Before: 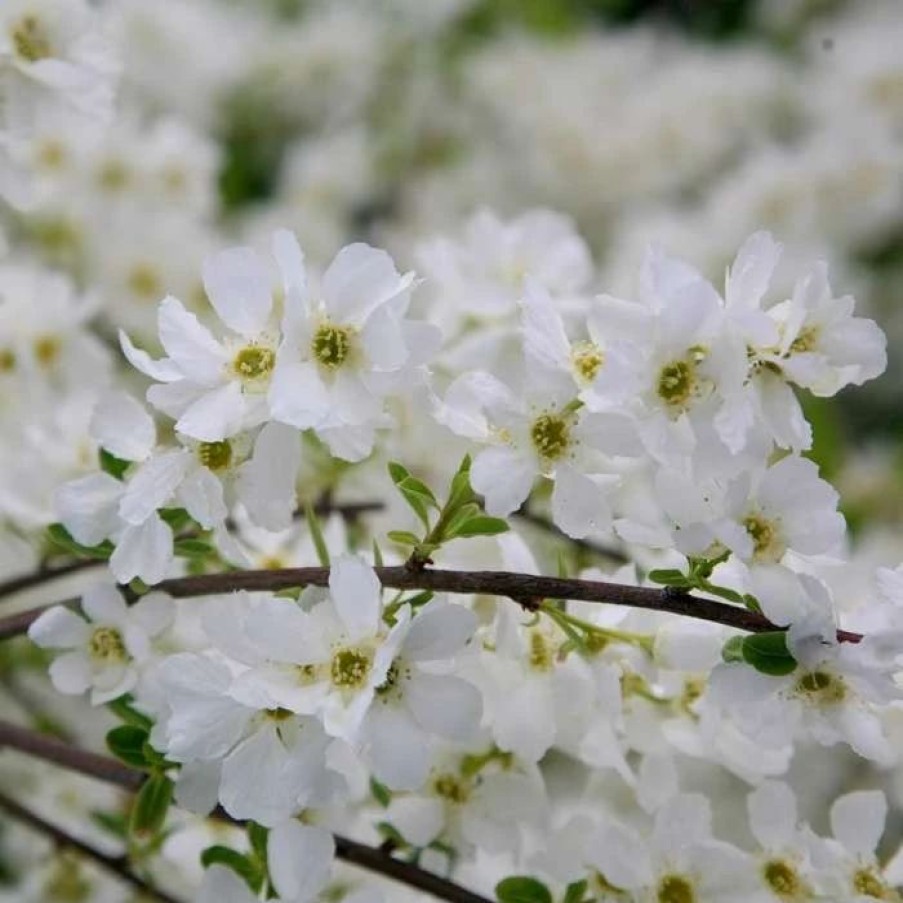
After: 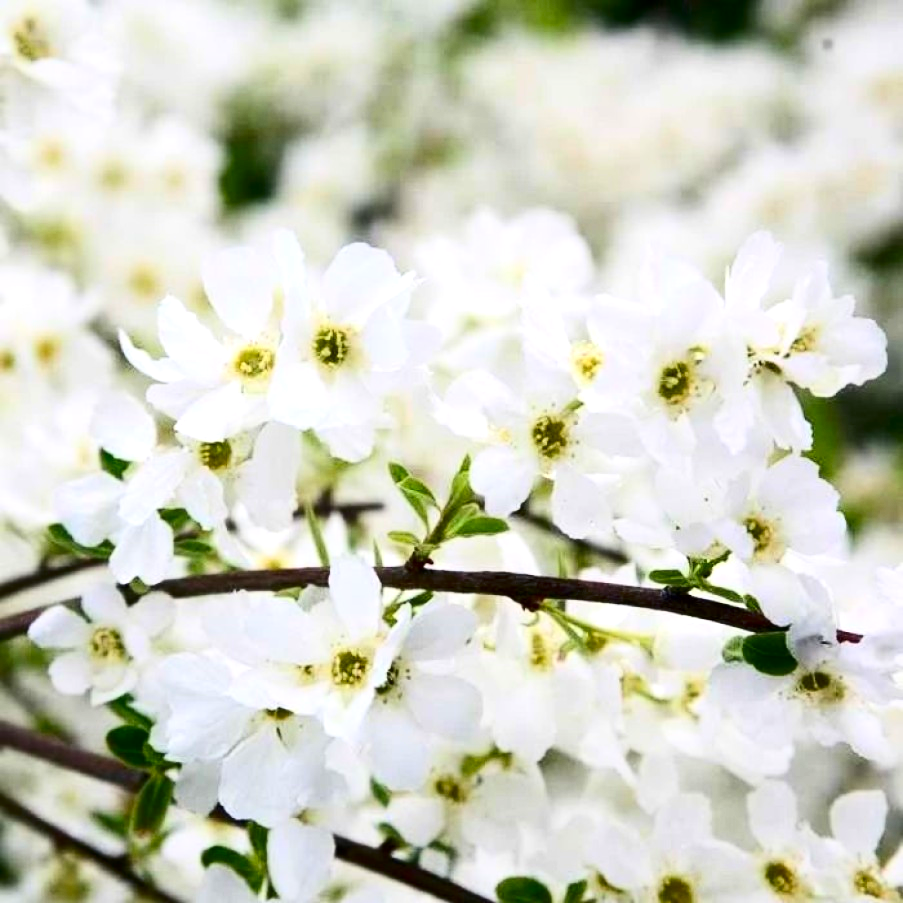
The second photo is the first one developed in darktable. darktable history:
contrast brightness saturation: contrast 0.305, brightness -0.066, saturation 0.168
exposure: exposure 0.769 EV, compensate highlight preservation false
